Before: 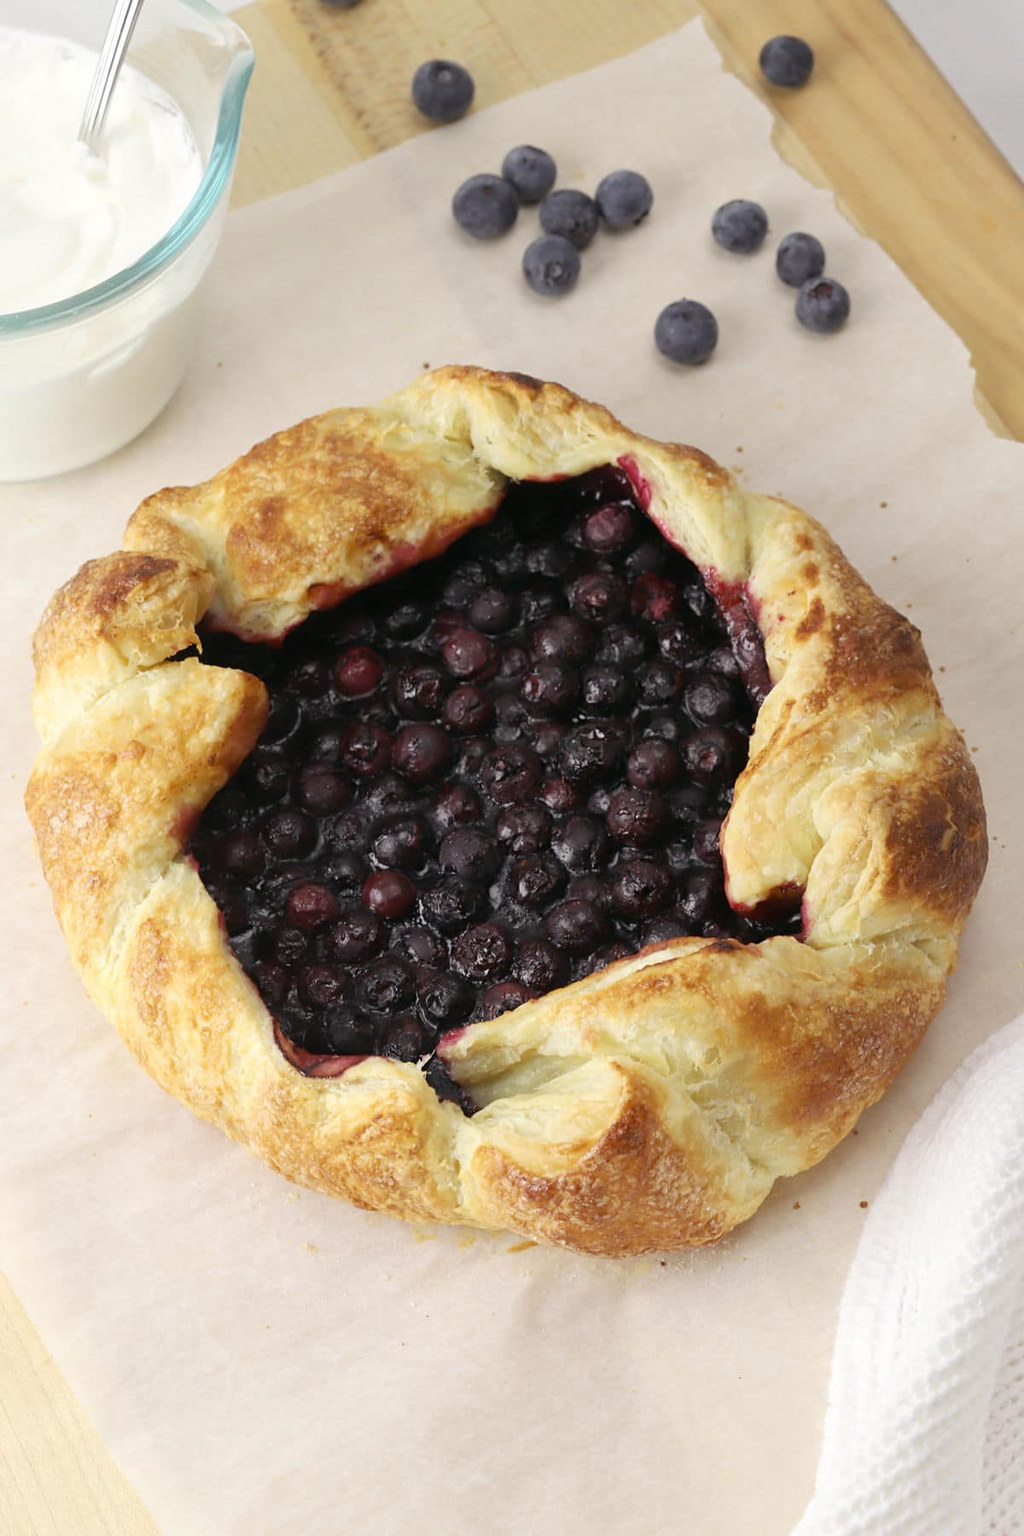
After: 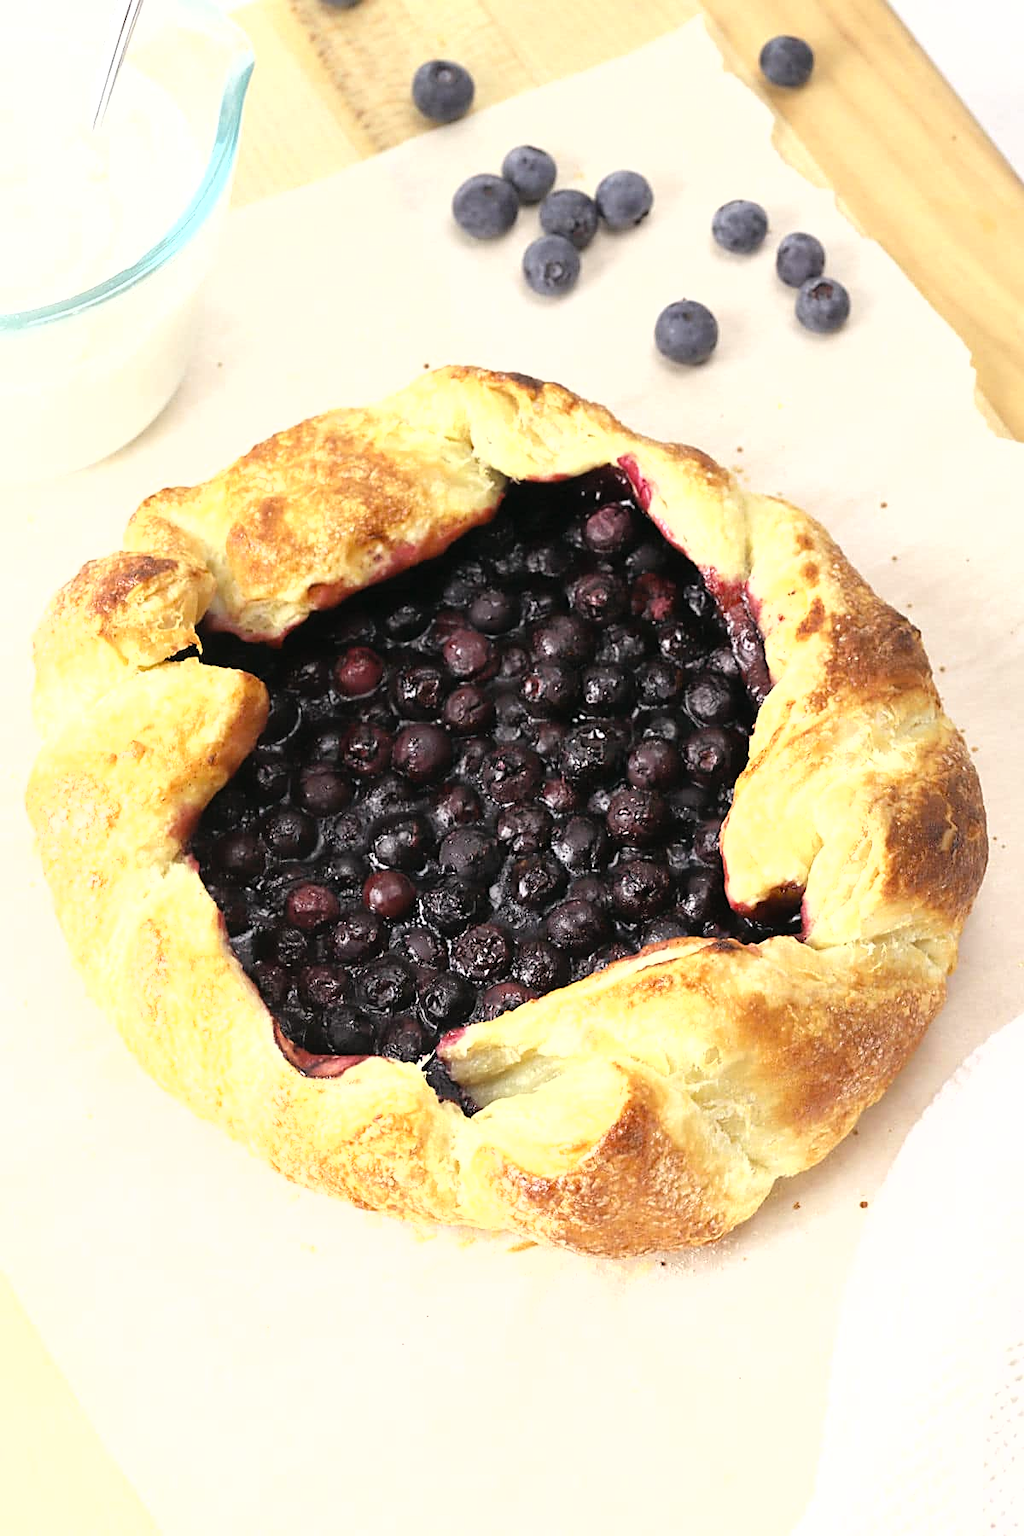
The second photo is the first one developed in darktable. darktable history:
exposure: black level correction 0, exposure 0.9 EV, compensate highlight preservation false
fill light: on, module defaults
rgb curve: curves: ch0 [(0, 0) (0.136, 0.078) (0.262, 0.245) (0.414, 0.42) (1, 1)], compensate middle gray true, preserve colors basic power
sharpen: on, module defaults
